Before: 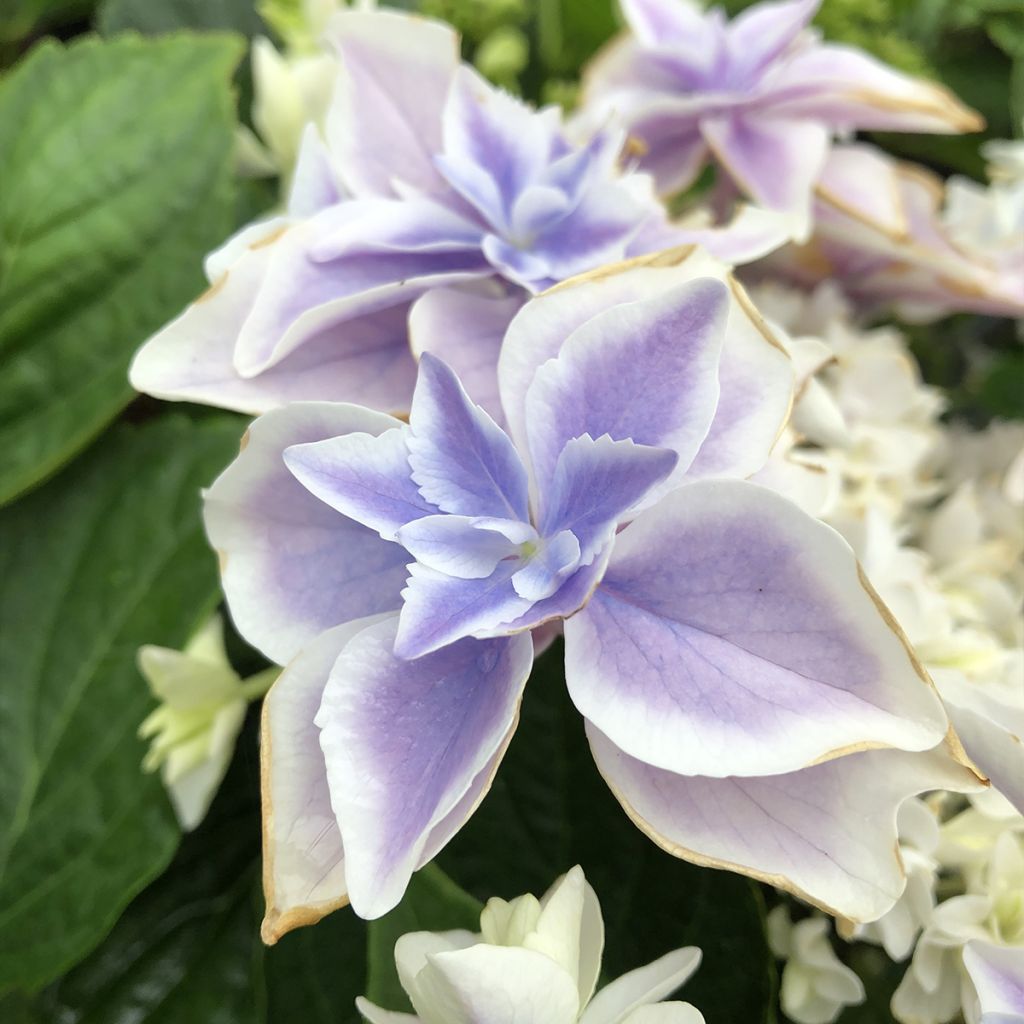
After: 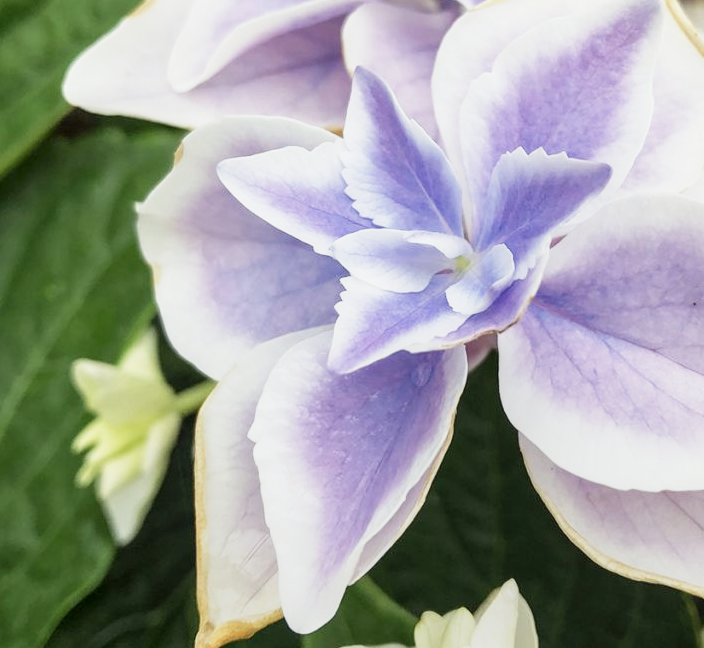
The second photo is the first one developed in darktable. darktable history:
crop: left 6.468%, top 28.002%, right 23.855%, bottom 8.687%
base curve: curves: ch0 [(0, 0) (0.088, 0.125) (0.176, 0.251) (0.354, 0.501) (0.613, 0.749) (1, 0.877)], preserve colors none
local contrast: on, module defaults
